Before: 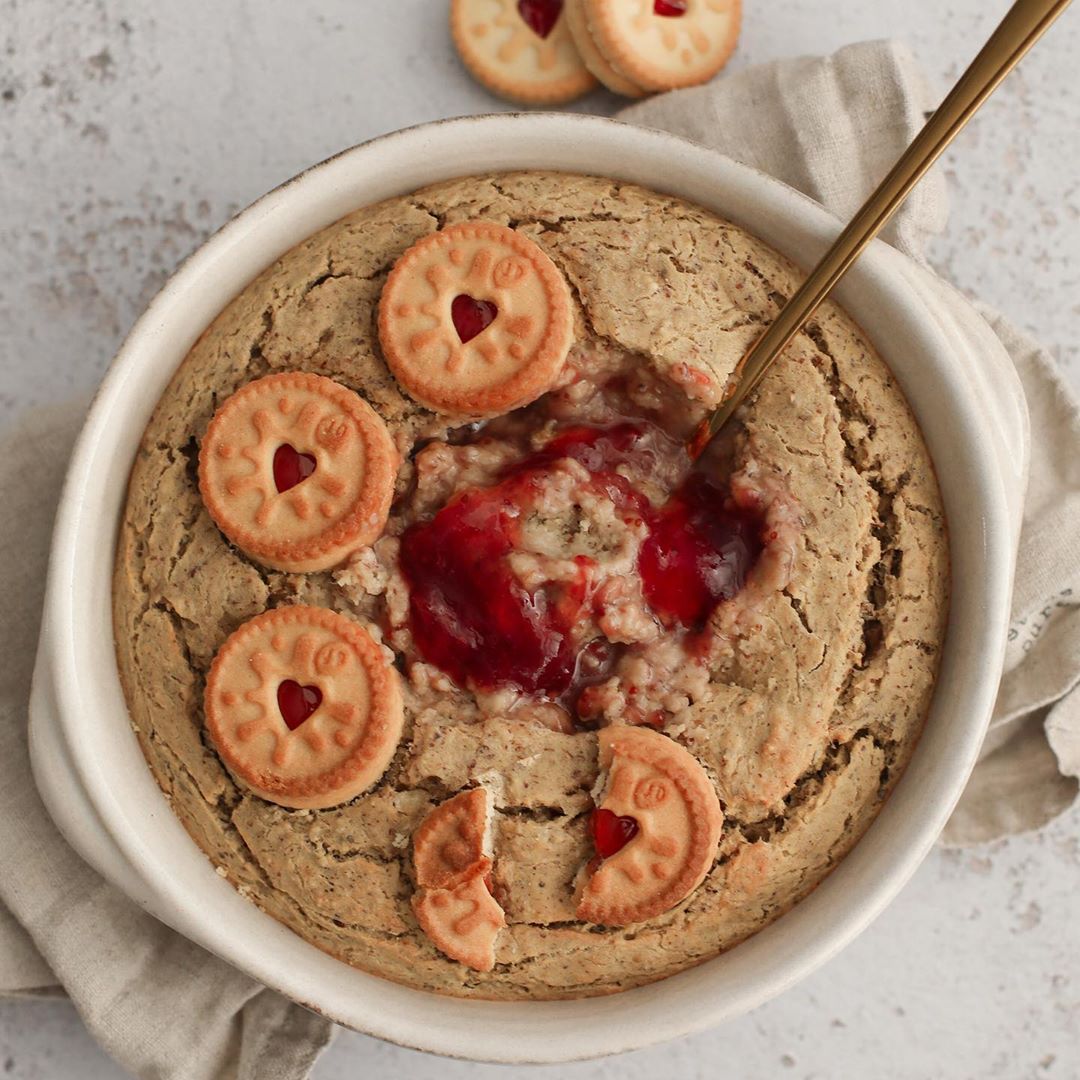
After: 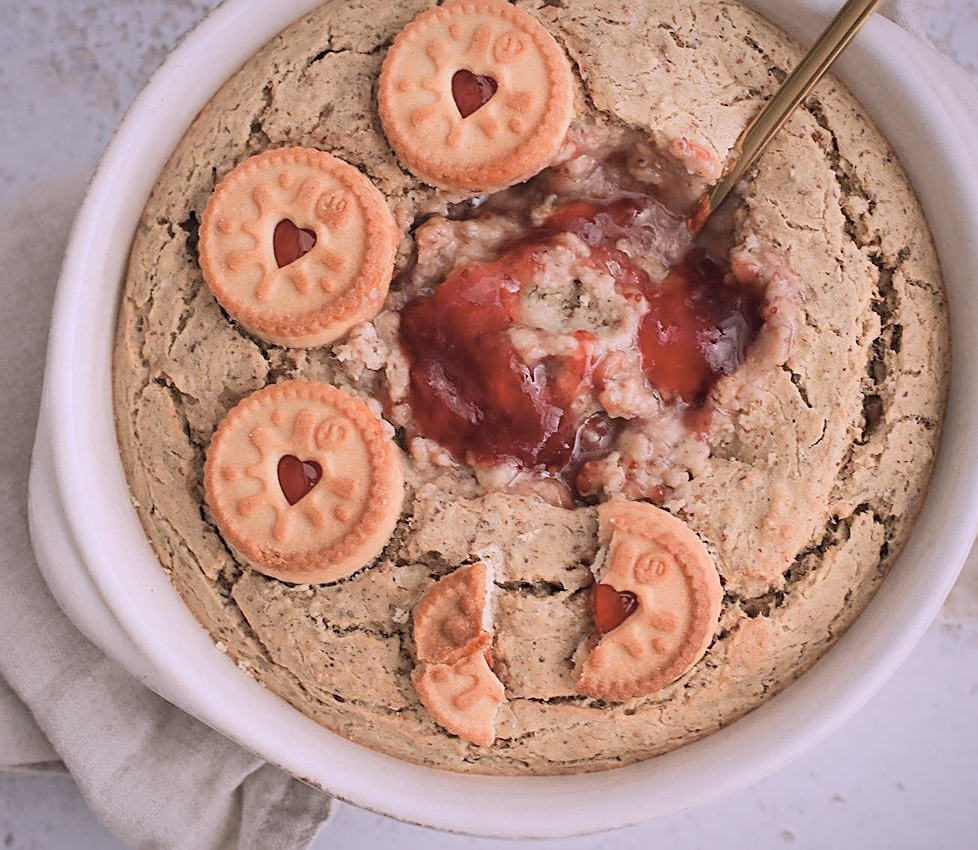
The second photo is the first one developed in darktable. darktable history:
global tonemap: drago (0.7, 100)
contrast brightness saturation: contrast 0.11, saturation -0.17
vignetting: fall-off start 80.87%, fall-off radius 61.59%, brightness -0.384, saturation 0.007, center (0, 0.007), automatic ratio true, width/height ratio 1.418
sharpen: amount 0.55
crop: top 20.916%, right 9.437%, bottom 0.316%
white balance: red 1.042, blue 1.17
